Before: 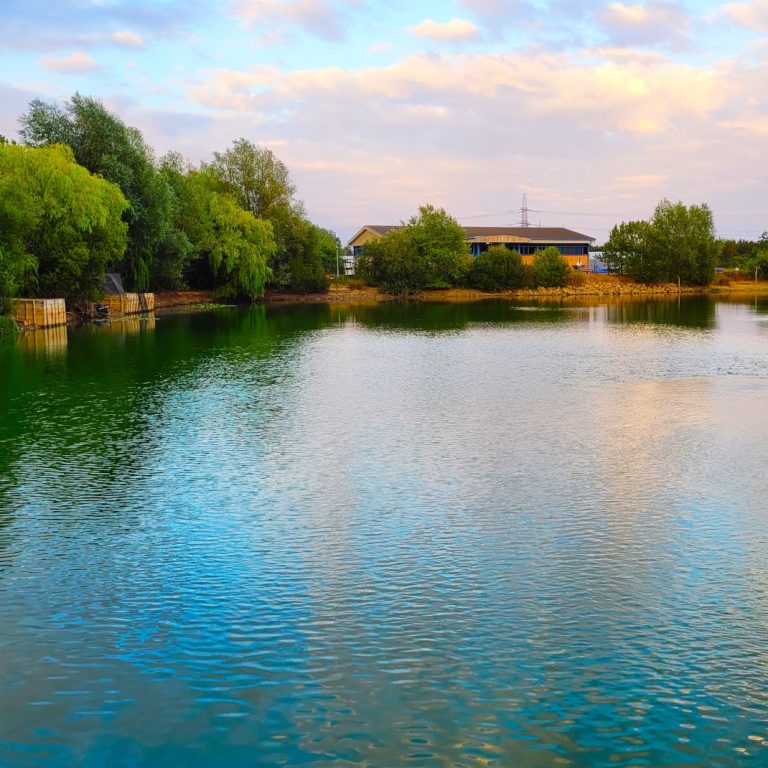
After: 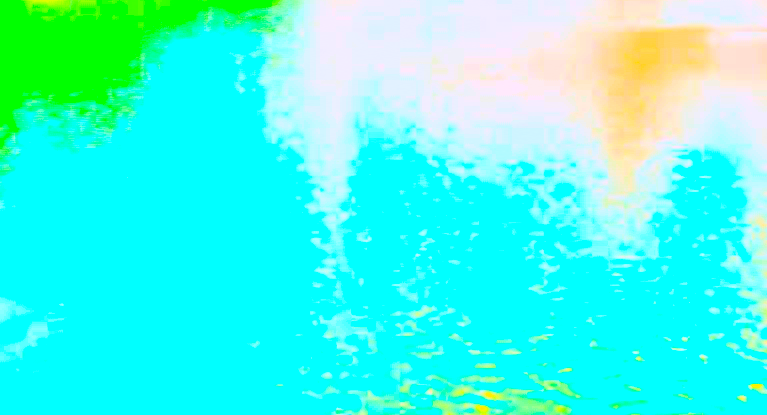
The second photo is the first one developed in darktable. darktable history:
sharpen: radius 3.988
contrast brightness saturation: contrast -0.978, brightness -0.158, saturation 0.735
crop and rotate: top 45.92%, right 0.068%
exposure: black level correction 0, exposure 0.599 EV, compensate exposure bias true, compensate highlight preservation false
tone equalizer: edges refinement/feathering 500, mask exposure compensation -1.57 EV, preserve details no
levels: levels [0.246, 0.256, 0.506]
